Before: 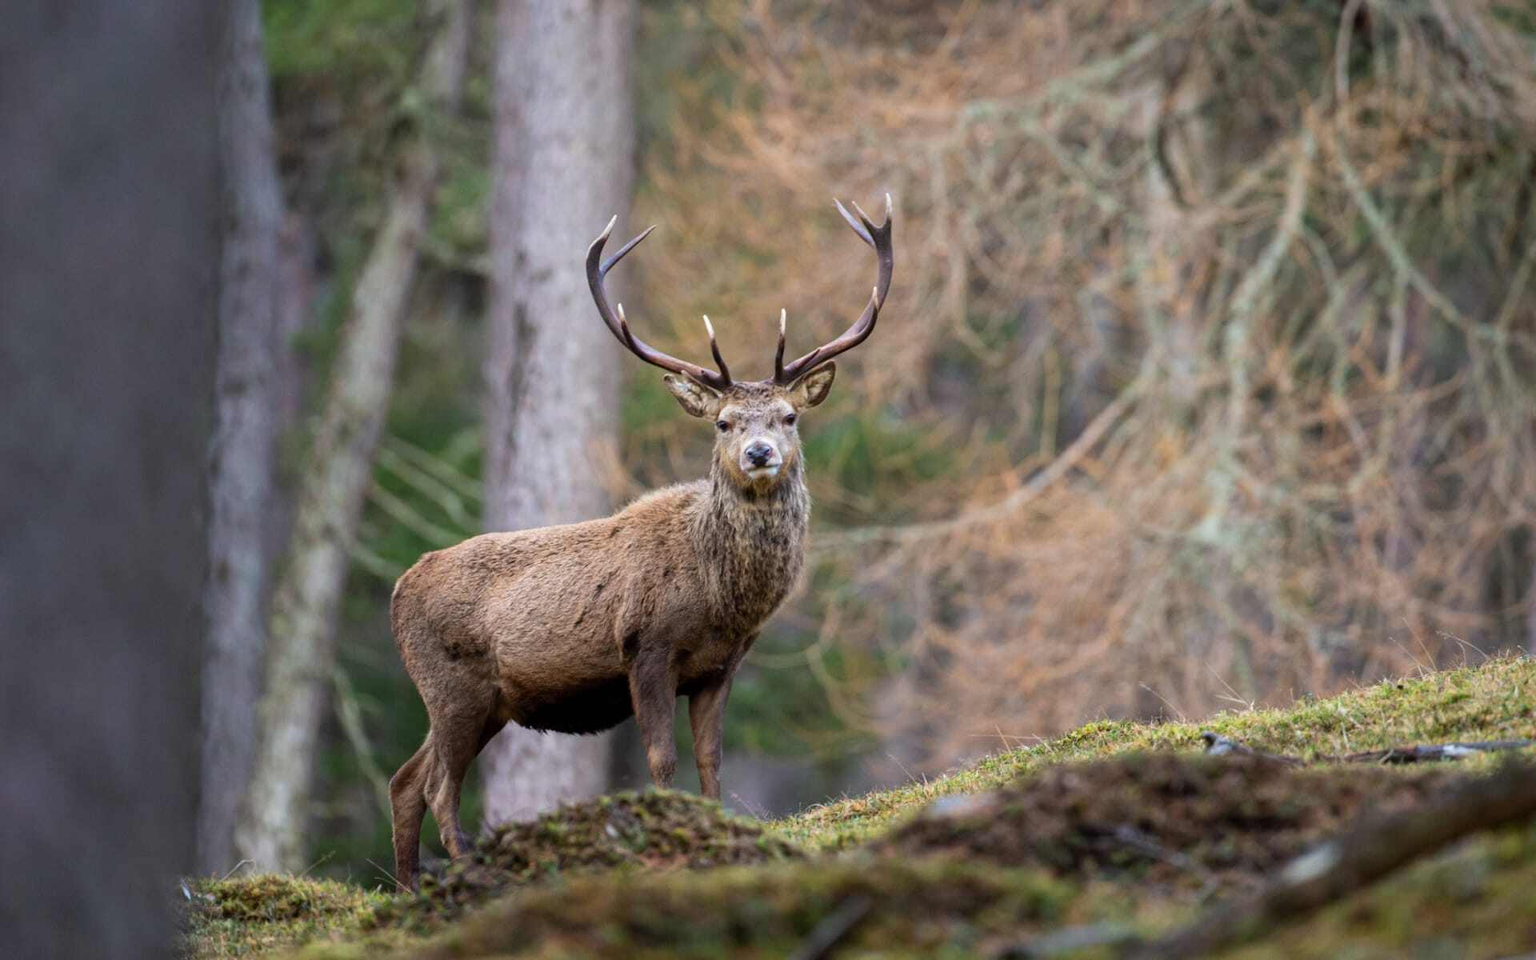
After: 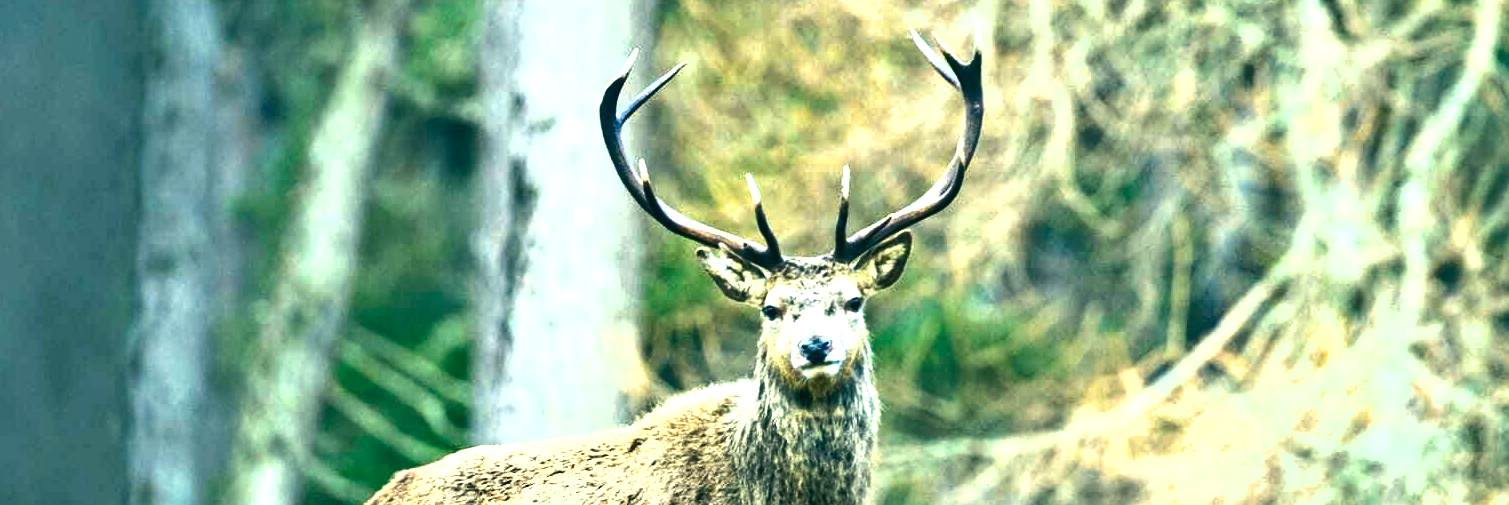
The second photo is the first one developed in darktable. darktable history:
crop: left 6.94%, top 18.392%, right 14.452%, bottom 39.489%
levels: levels [0.029, 0.545, 0.971]
exposure: black level correction 0, exposure 1.582 EV, compensate exposure bias true, compensate highlight preservation false
color correction: highlights a* -19.46, highlights b* 9.8, shadows a* -20.95, shadows b* -10.51
shadows and highlights: soften with gaussian
